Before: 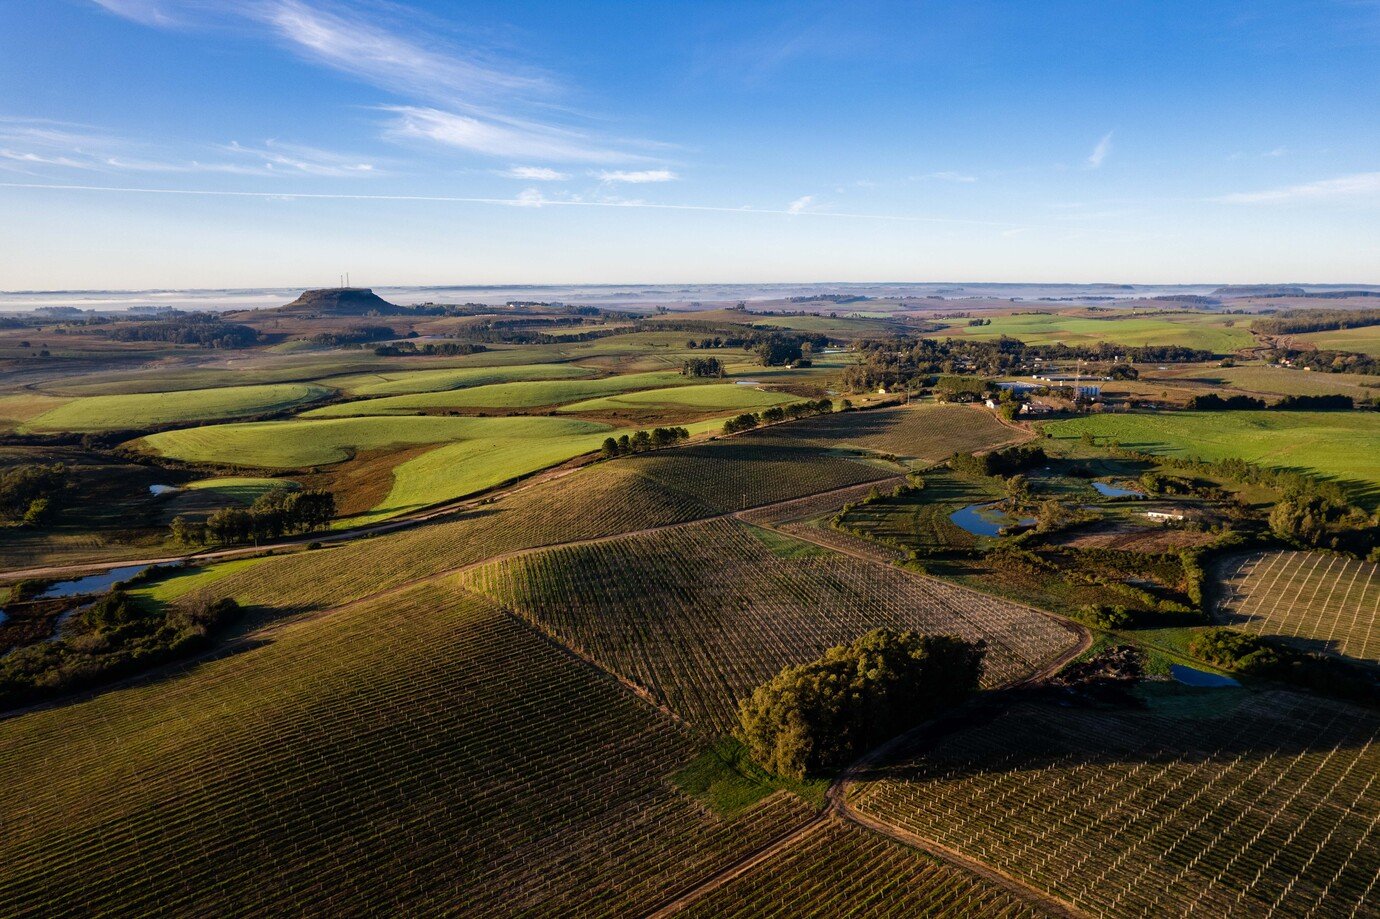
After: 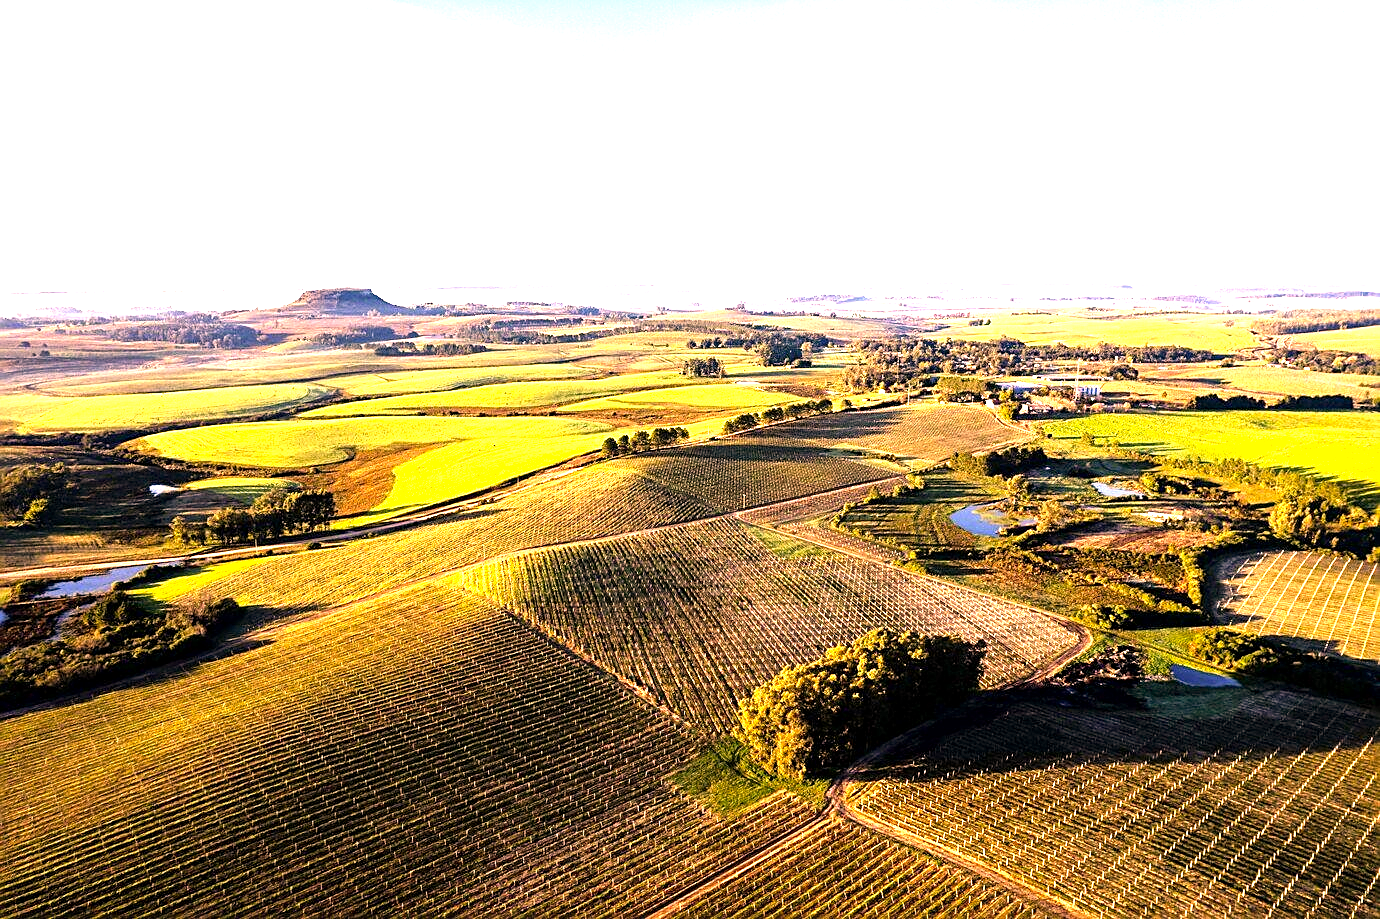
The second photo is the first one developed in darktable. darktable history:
exposure: black level correction 0.001, exposure 1.817 EV, compensate highlight preservation false
tone equalizer: -8 EV -0.738 EV, -7 EV -0.739 EV, -6 EV -0.567 EV, -5 EV -0.364 EV, -3 EV 0.389 EV, -2 EV 0.6 EV, -1 EV 0.682 EV, +0 EV 0.746 EV
sharpen: on, module defaults
color correction: highlights a* 17.49, highlights b* 18.47
